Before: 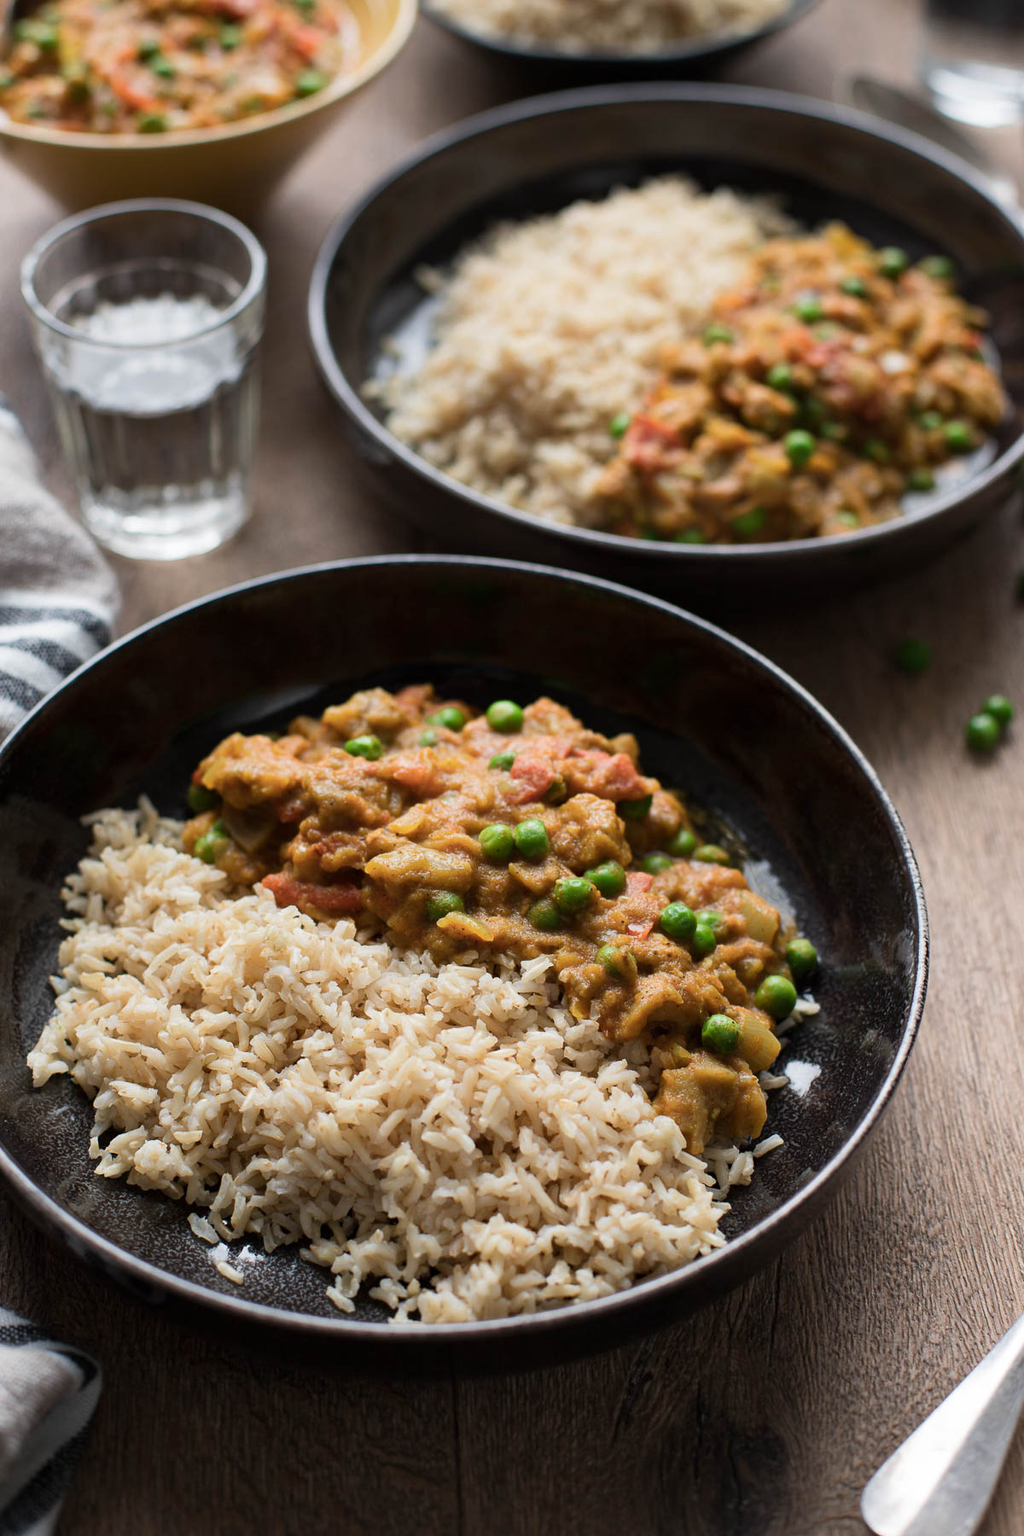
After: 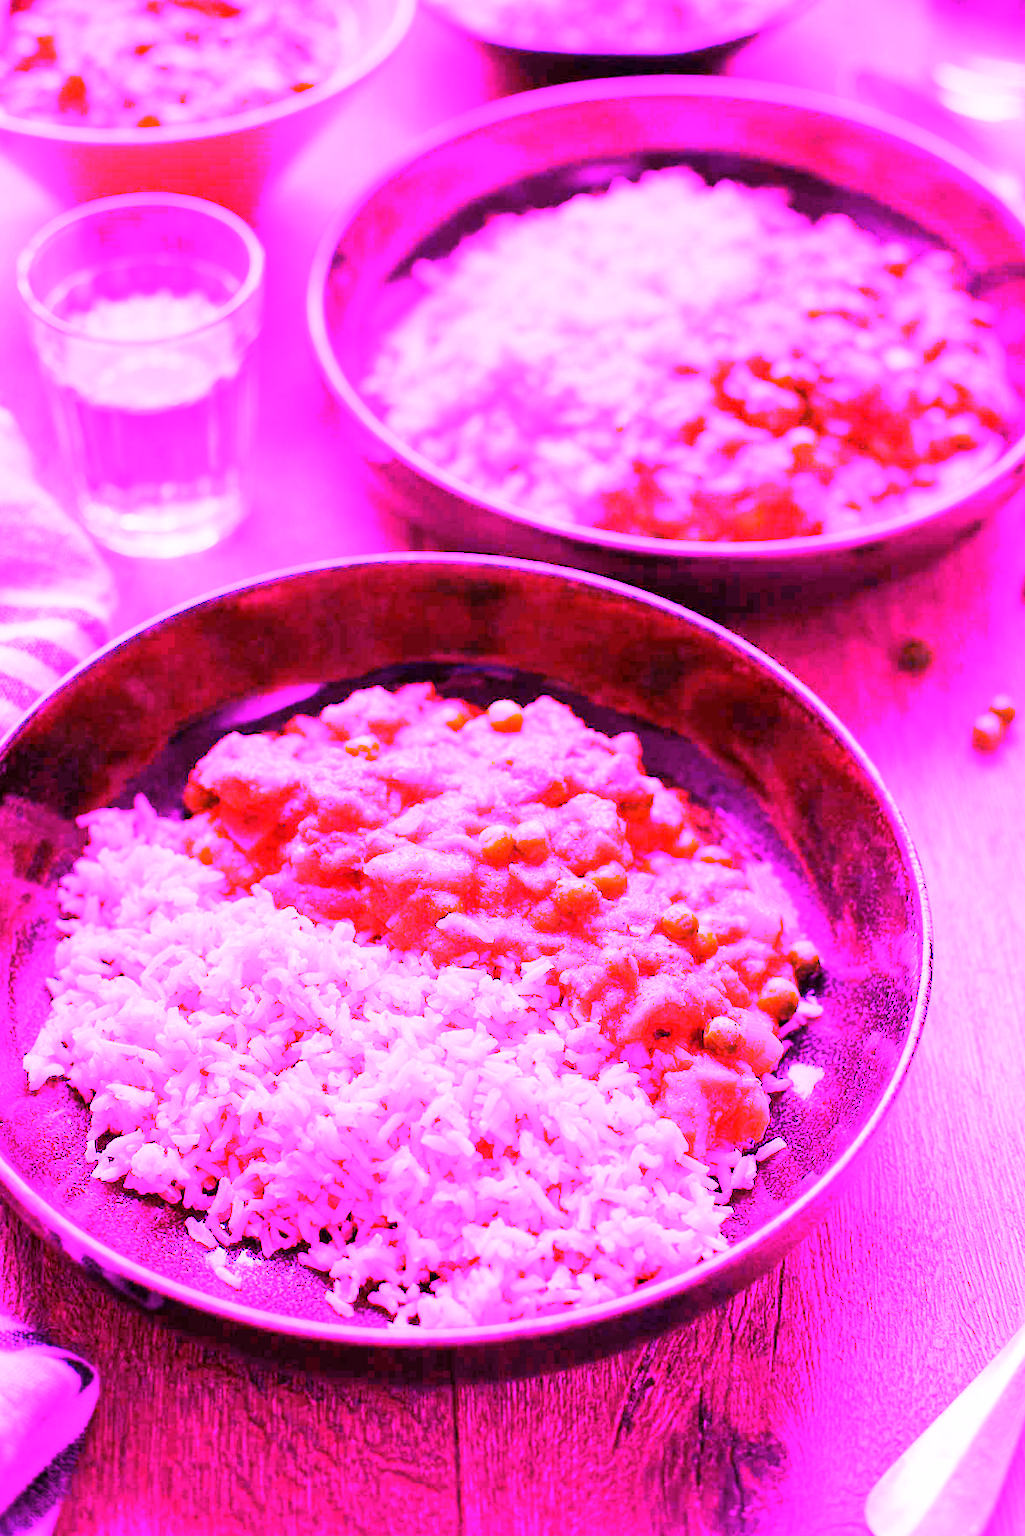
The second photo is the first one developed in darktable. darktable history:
crop: left 0.434%, top 0.485%, right 0.244%, bottom 0.386%
white balance: red 8, blue 8
